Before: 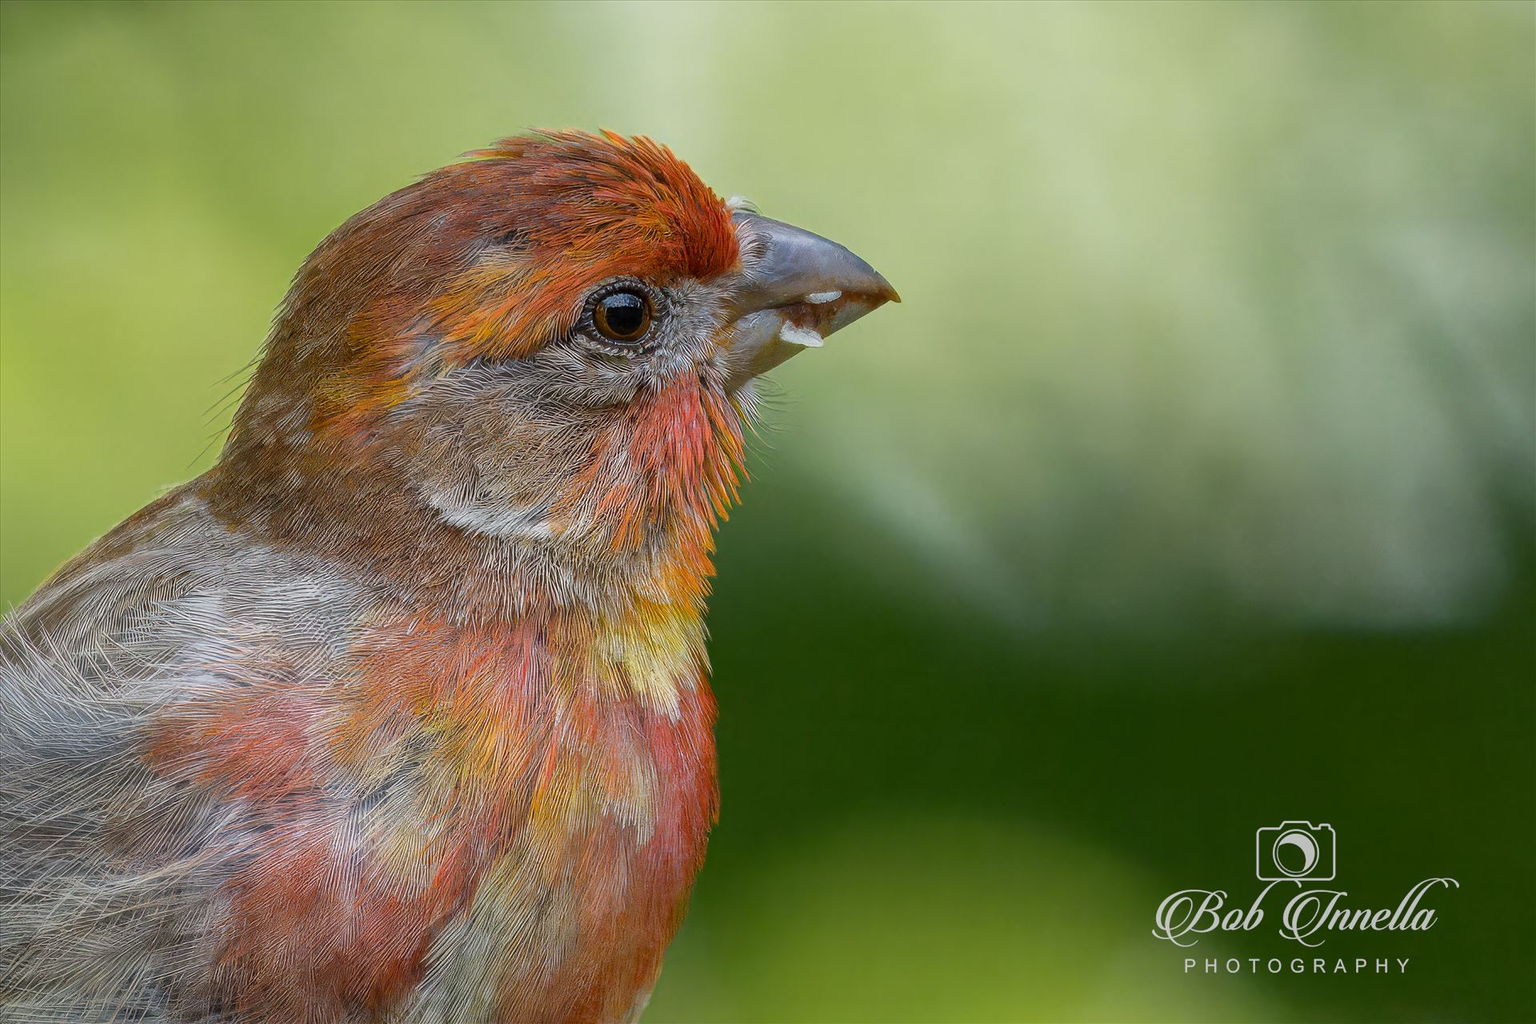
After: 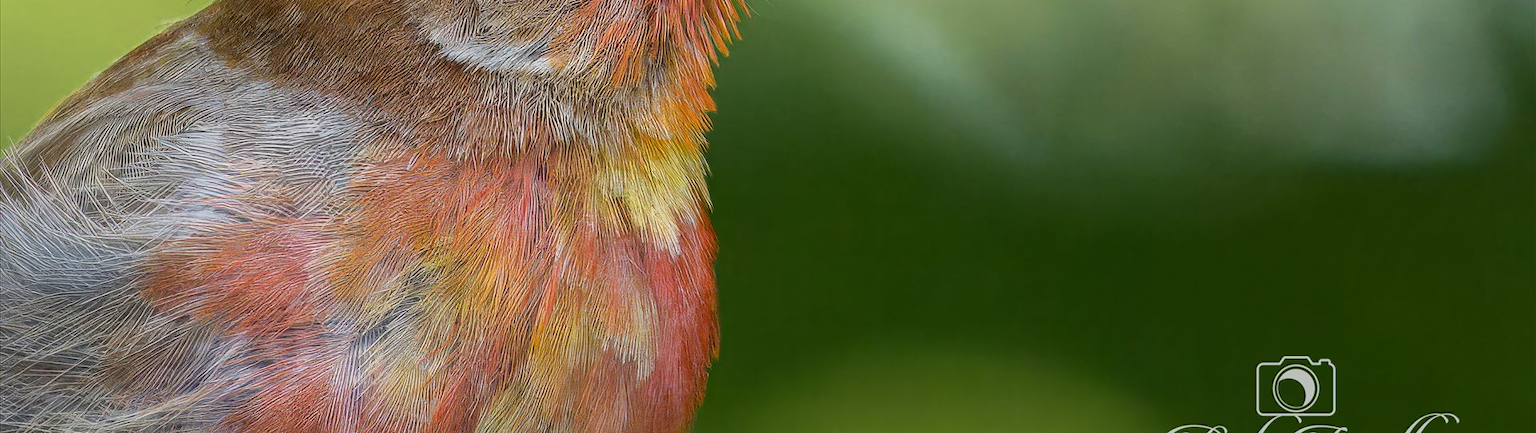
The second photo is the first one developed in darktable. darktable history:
velvia: on, module defaults
crop: top 45.457%, bottom 12.151%
